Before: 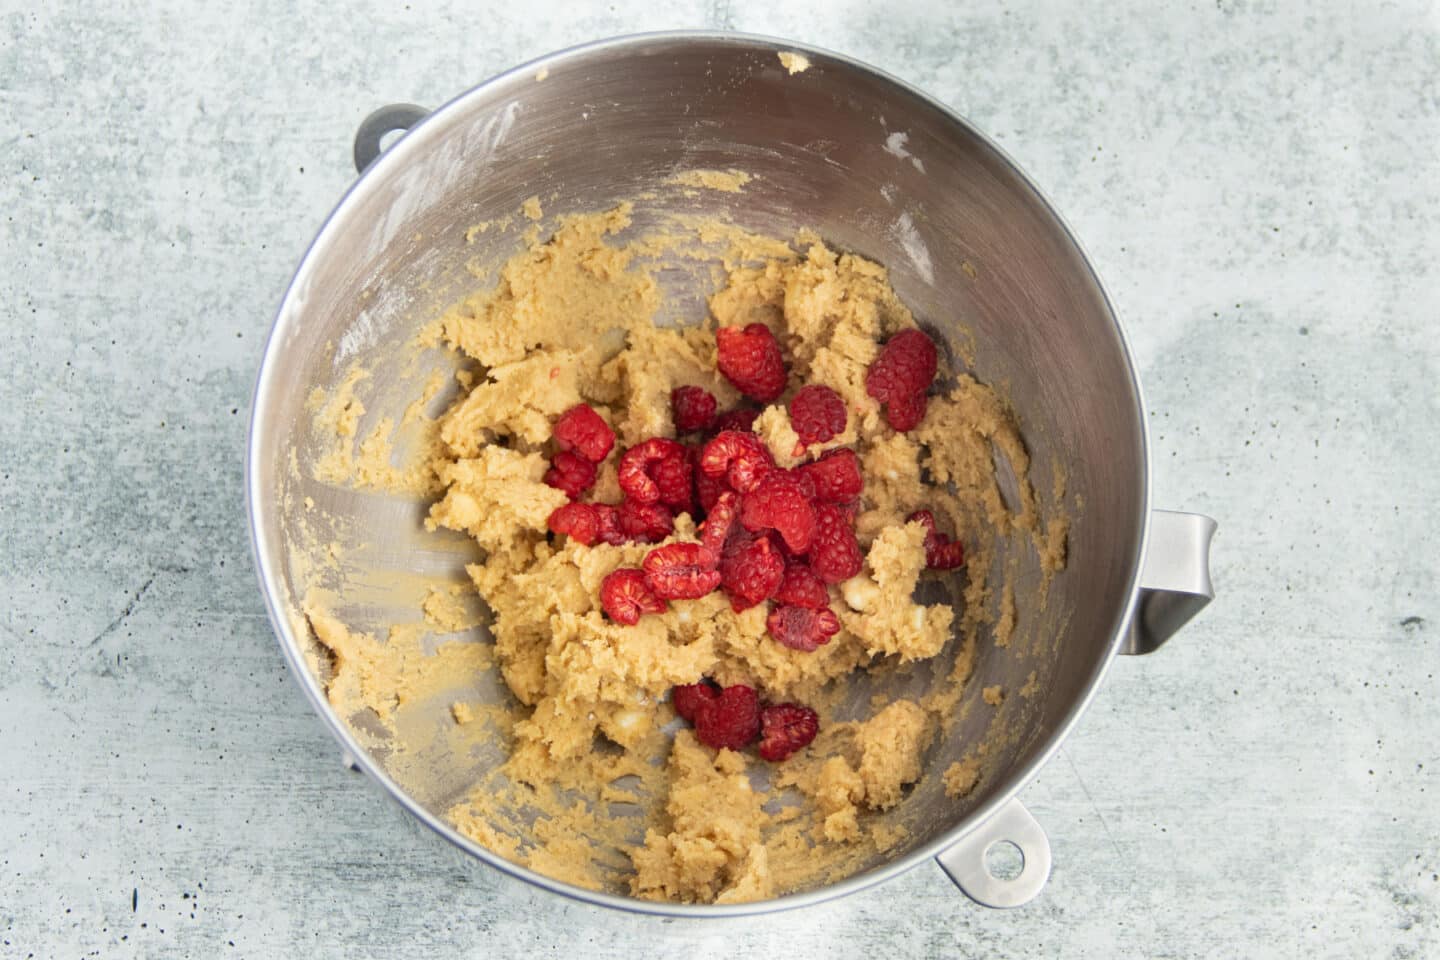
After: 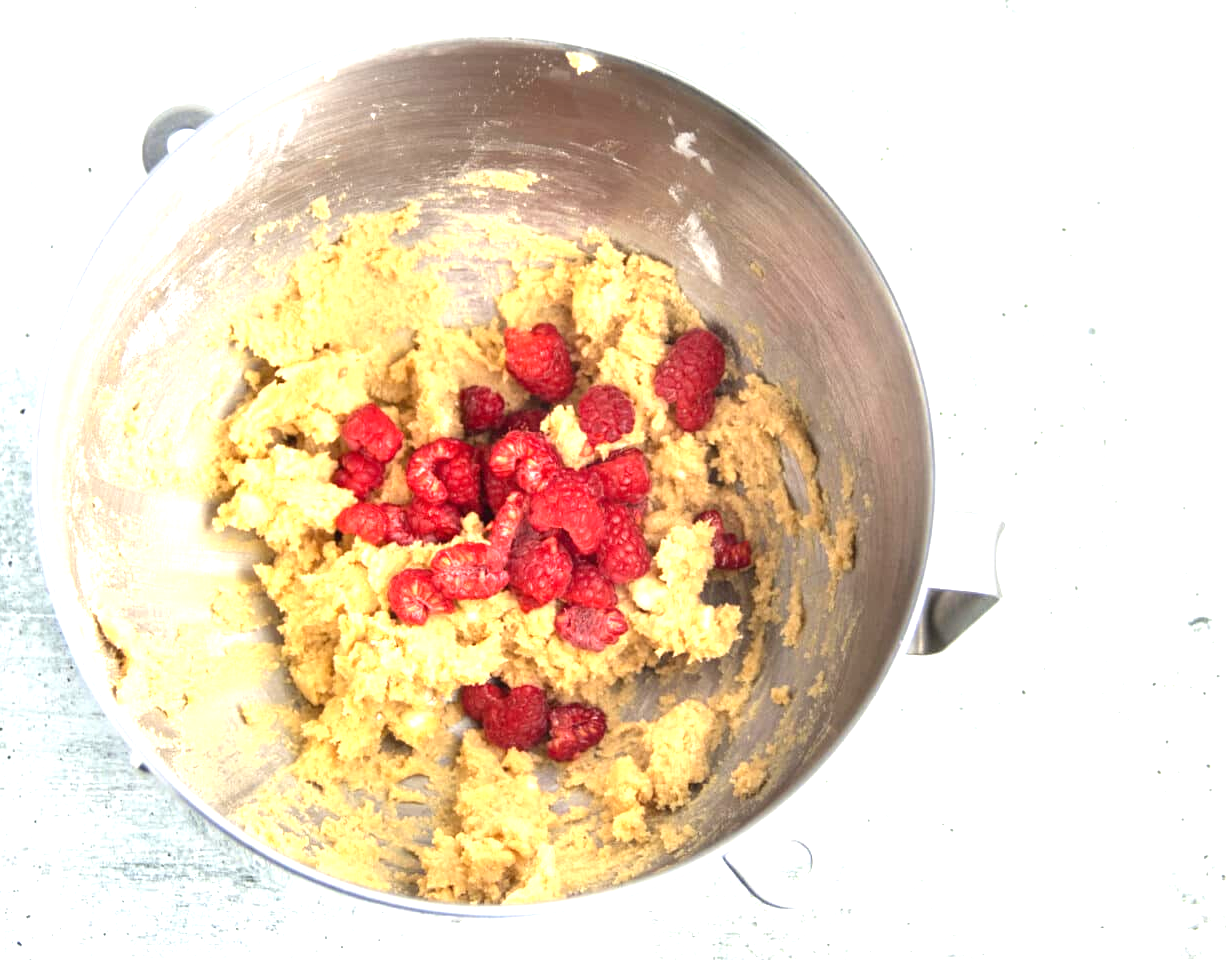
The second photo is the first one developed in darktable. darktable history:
exposure: black level correction 0, exposure 1.2 EV, compensate highlight preservation false
crop and rotate: left 14.779%
tone equalizer: on, module defaults
